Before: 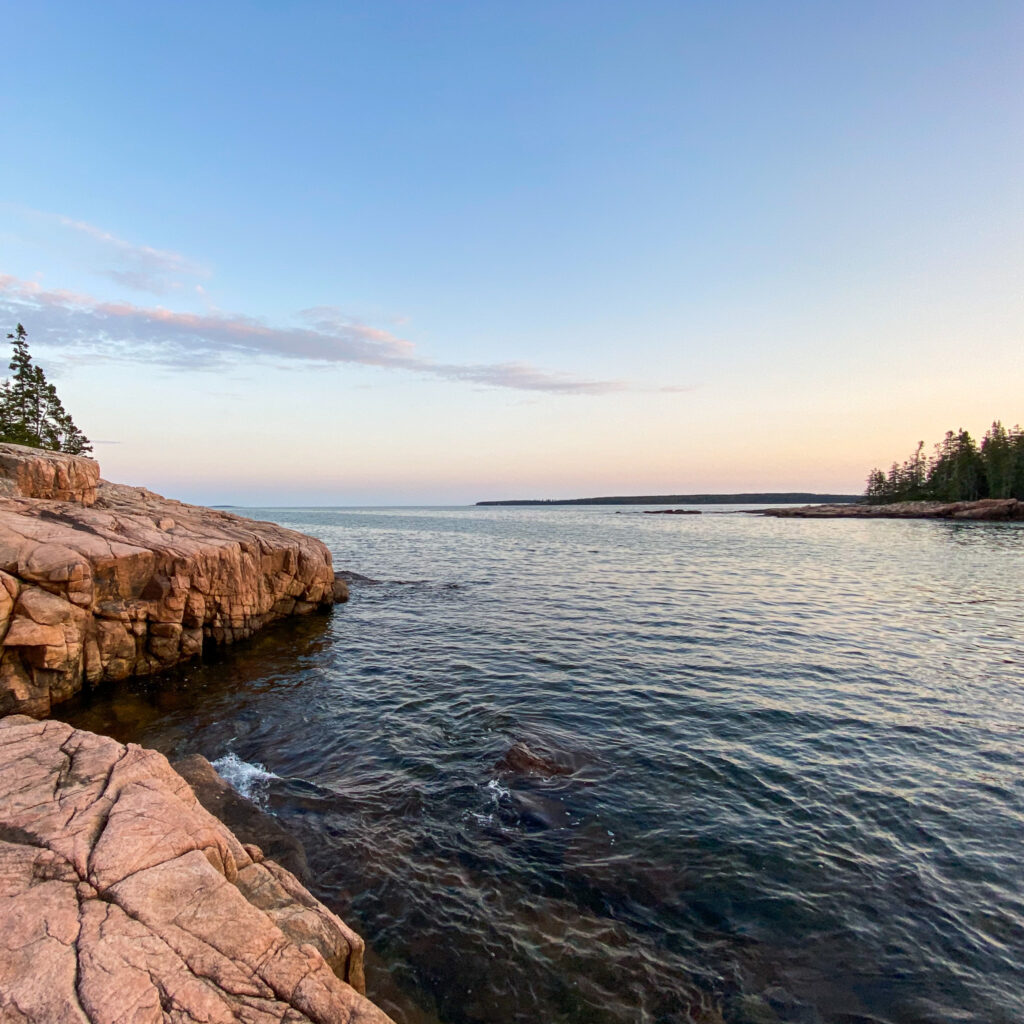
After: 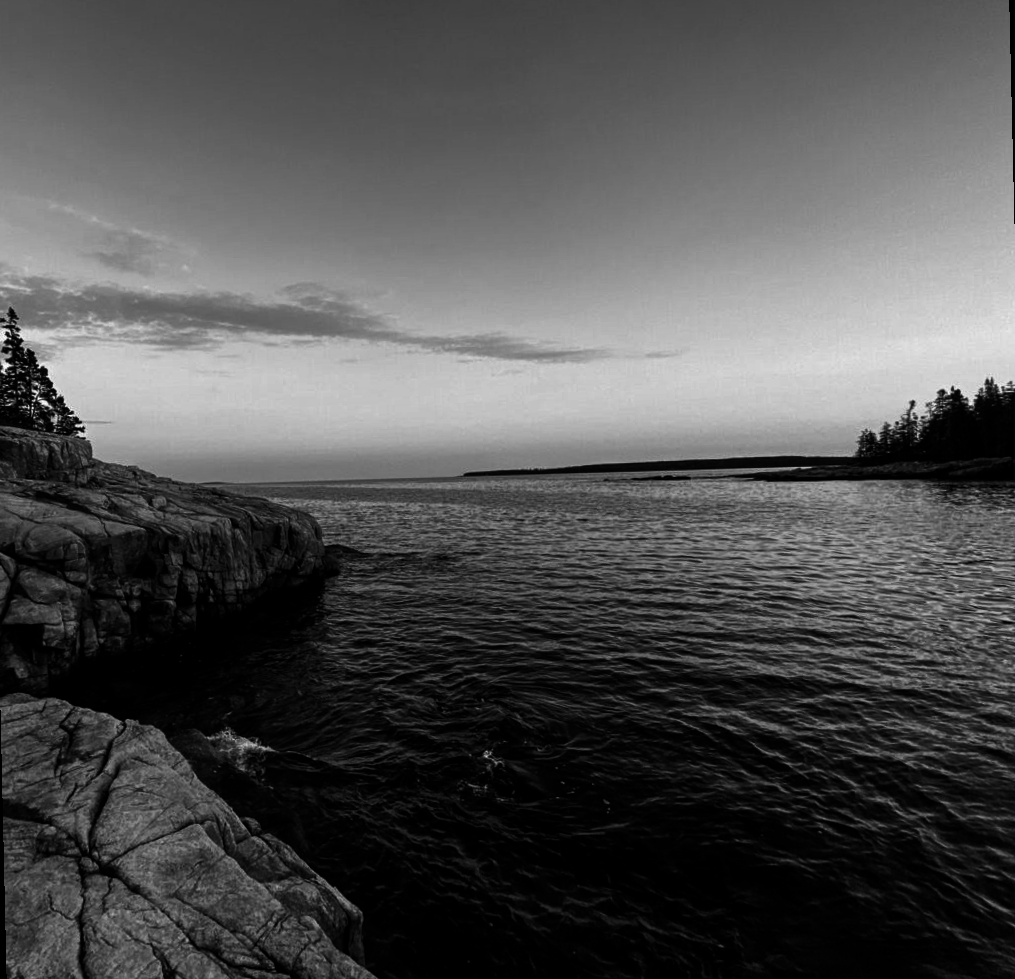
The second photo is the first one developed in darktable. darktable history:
rotate and perspective: rotation -1.32°, lens shift (horizontal) -0.031, crop left 0.015, crop right 0.985, crop top 0.047, crop bottom 0.982
white balance: red 1, blue 1
contrast brightness saturation: contrast 0.02, brightness -1, saturation -1
